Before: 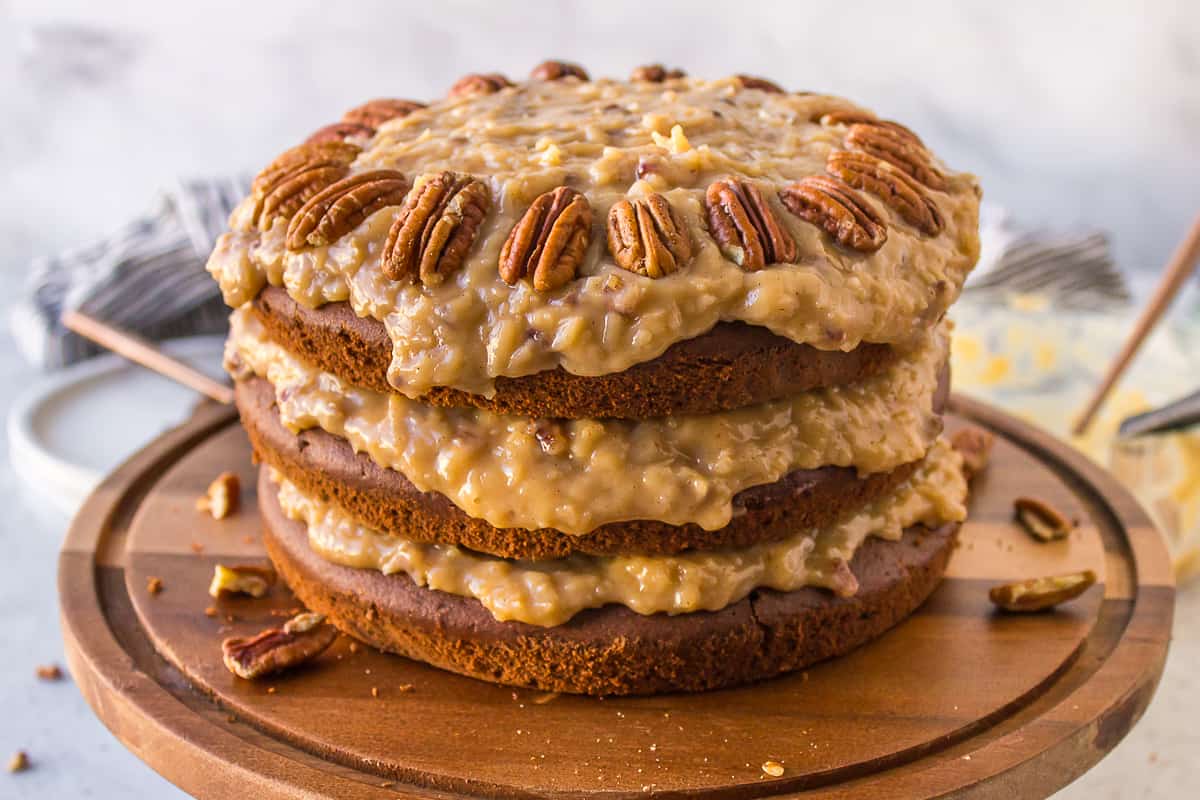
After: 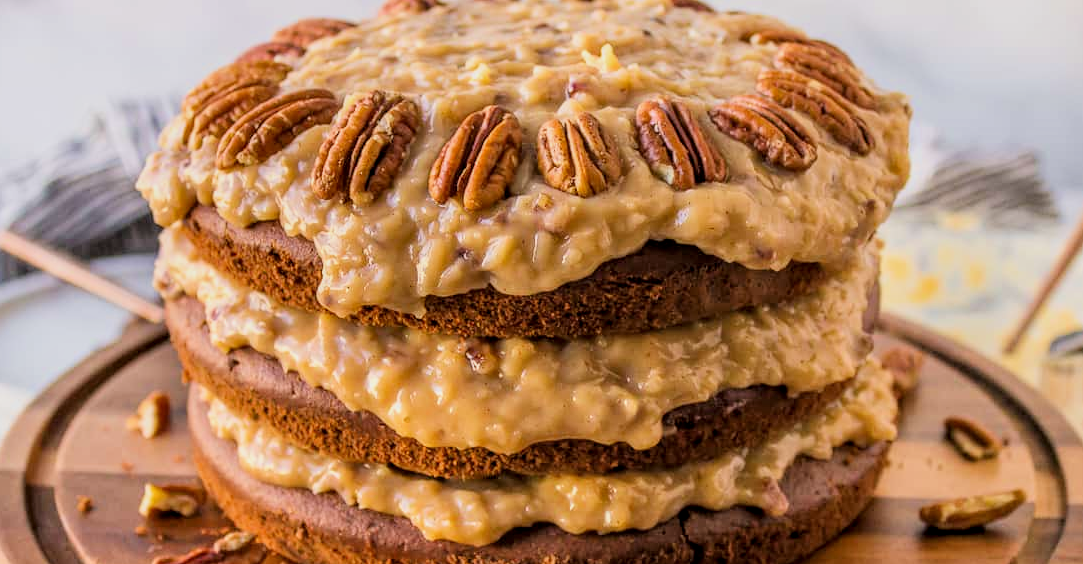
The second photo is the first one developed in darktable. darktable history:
filmic rgb: black relative exposure -7.65 EV, white relative exposure 4.56 EV, hardness 3.61, color science v6 (2022)
crop: left 5.869%, top 10.232%, right 3.811%, bottom 19.245%
tone equalizer: -8 EV -0.379 EV, -7 EV -0.378 EV, -6 EV -0.352 EV, -5 EV -0.225 EV, -3 EV 0.2 EV, -2 EV 0.36 EV, -1 EV 0.379 EV, +0 EV 0.394 EV
local contrast: on, module defaults
